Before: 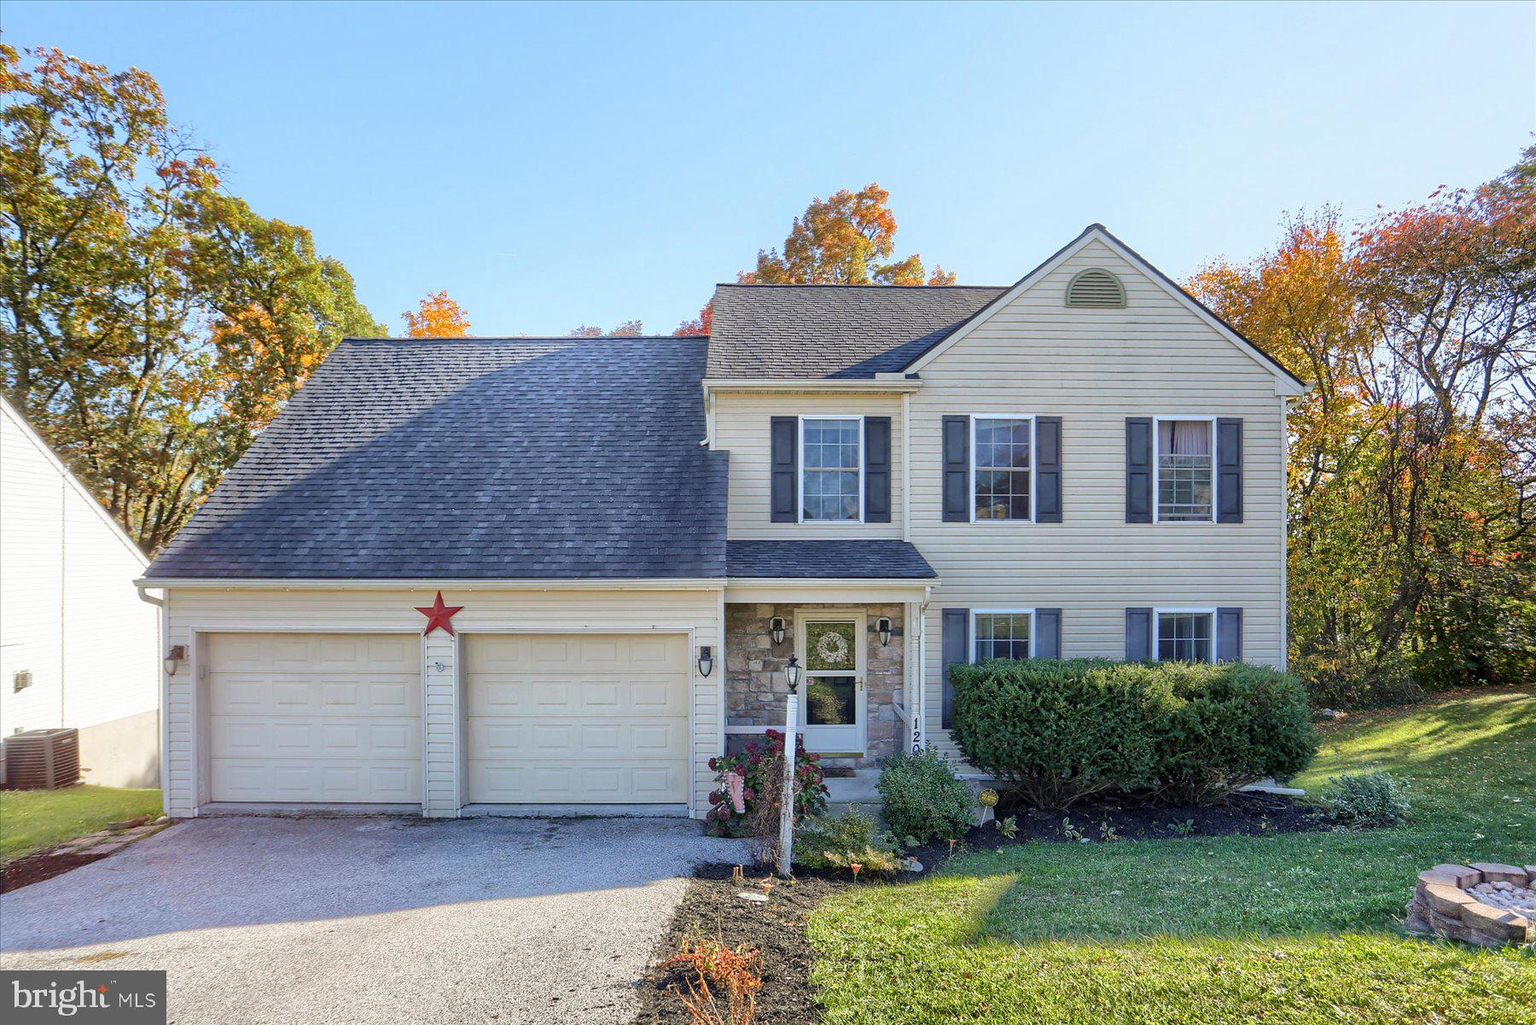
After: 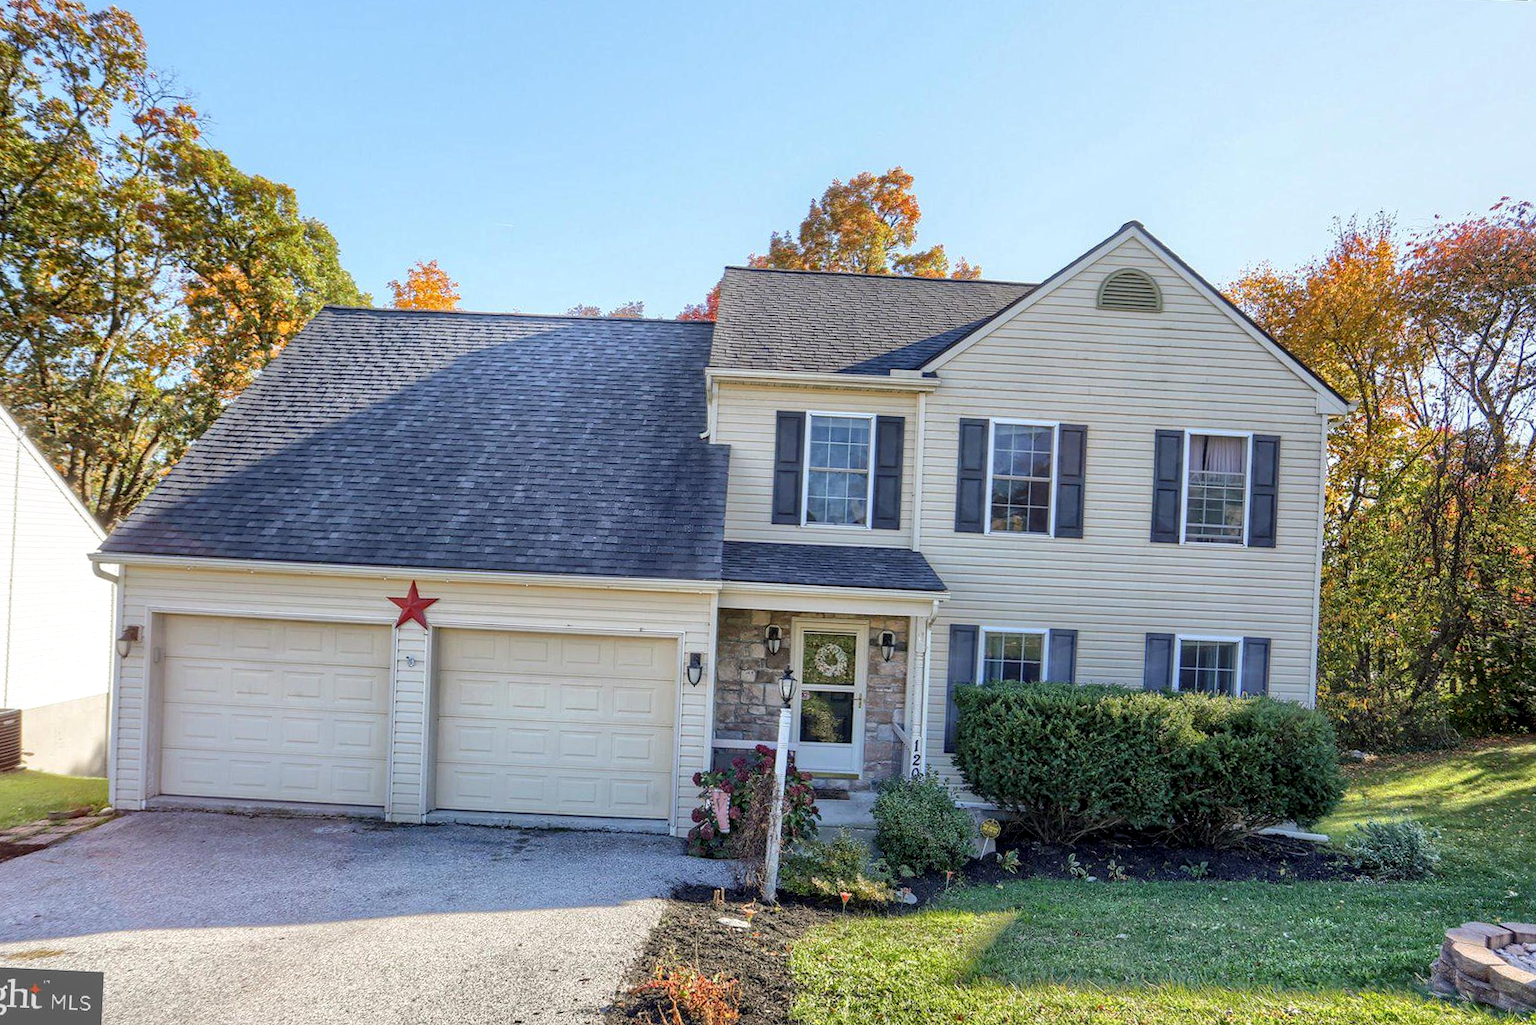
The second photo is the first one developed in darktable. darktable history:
crop and rotate: angle -2.66°
local contrast: on, module defaults
exposure: compensate highlight preservation false
